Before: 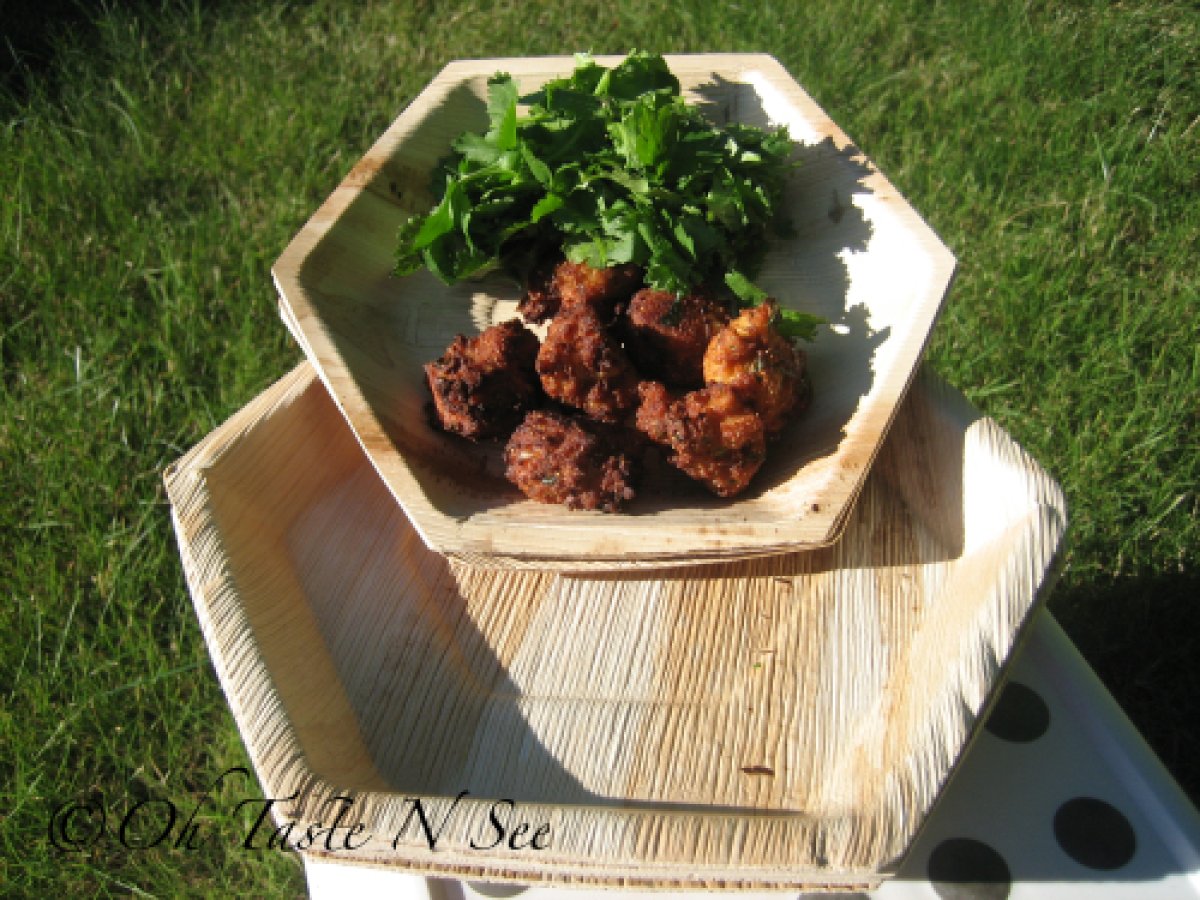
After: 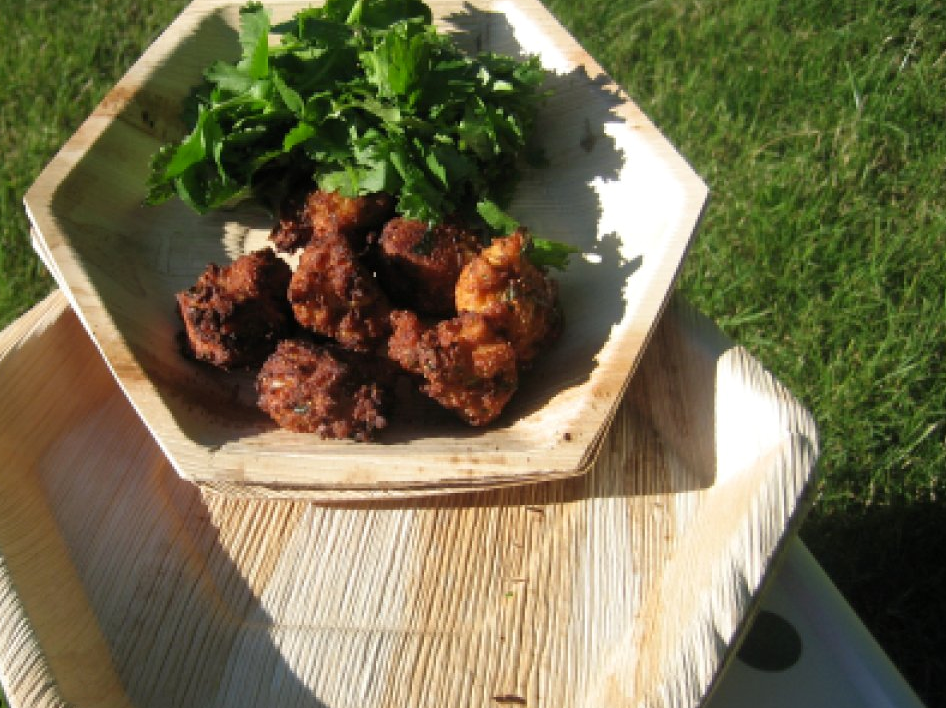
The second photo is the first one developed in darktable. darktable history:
crop and rotate: left 20.74%, top 7.912%, right 0.375%, bottom 13.378%
exposure: black level correction 0.001, exposure 0.014 EV, compensate highlight preservation false
